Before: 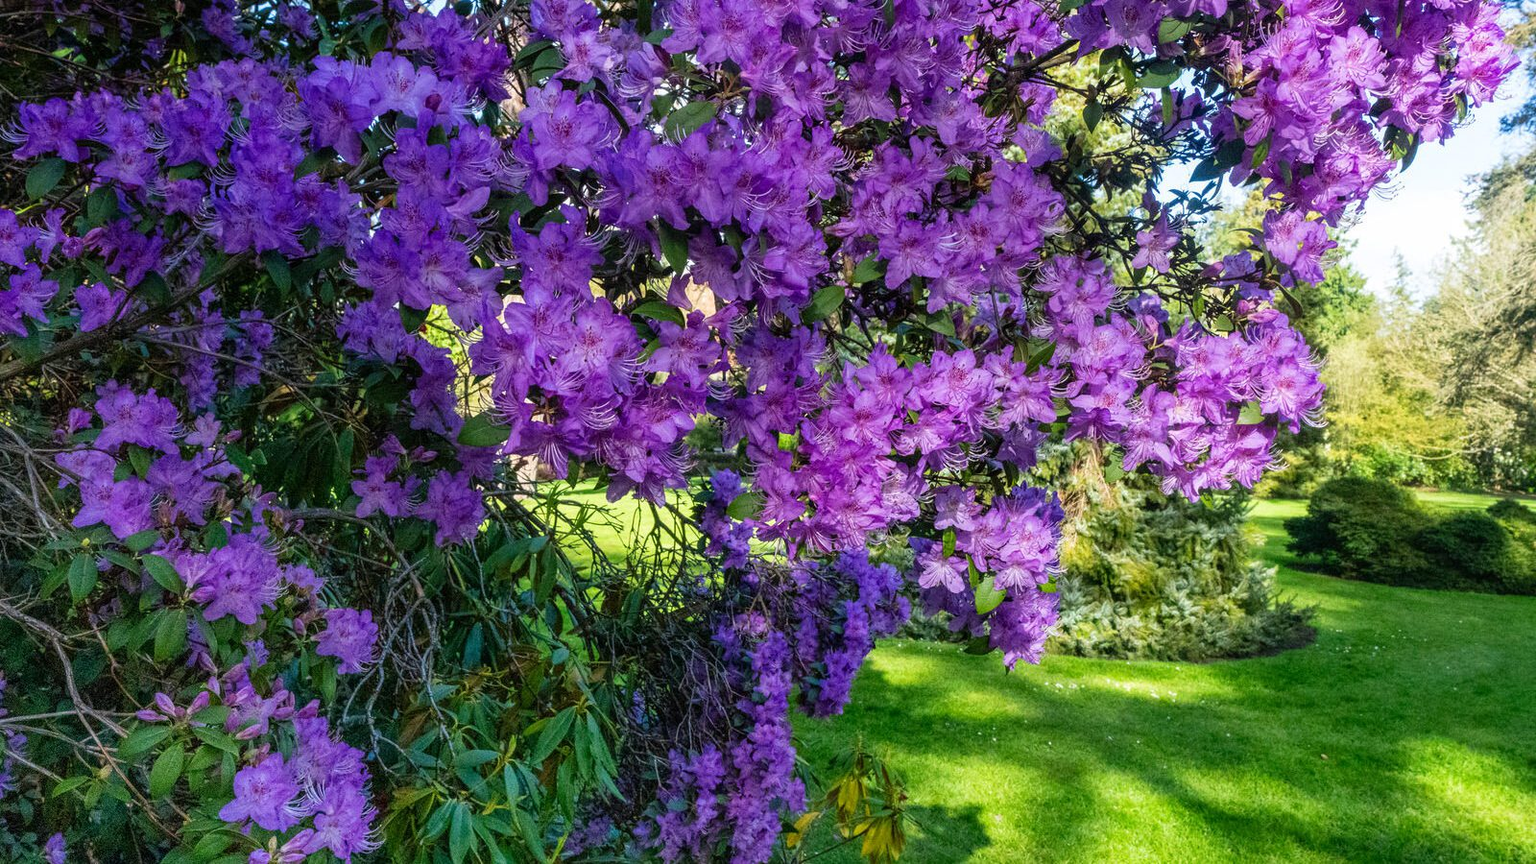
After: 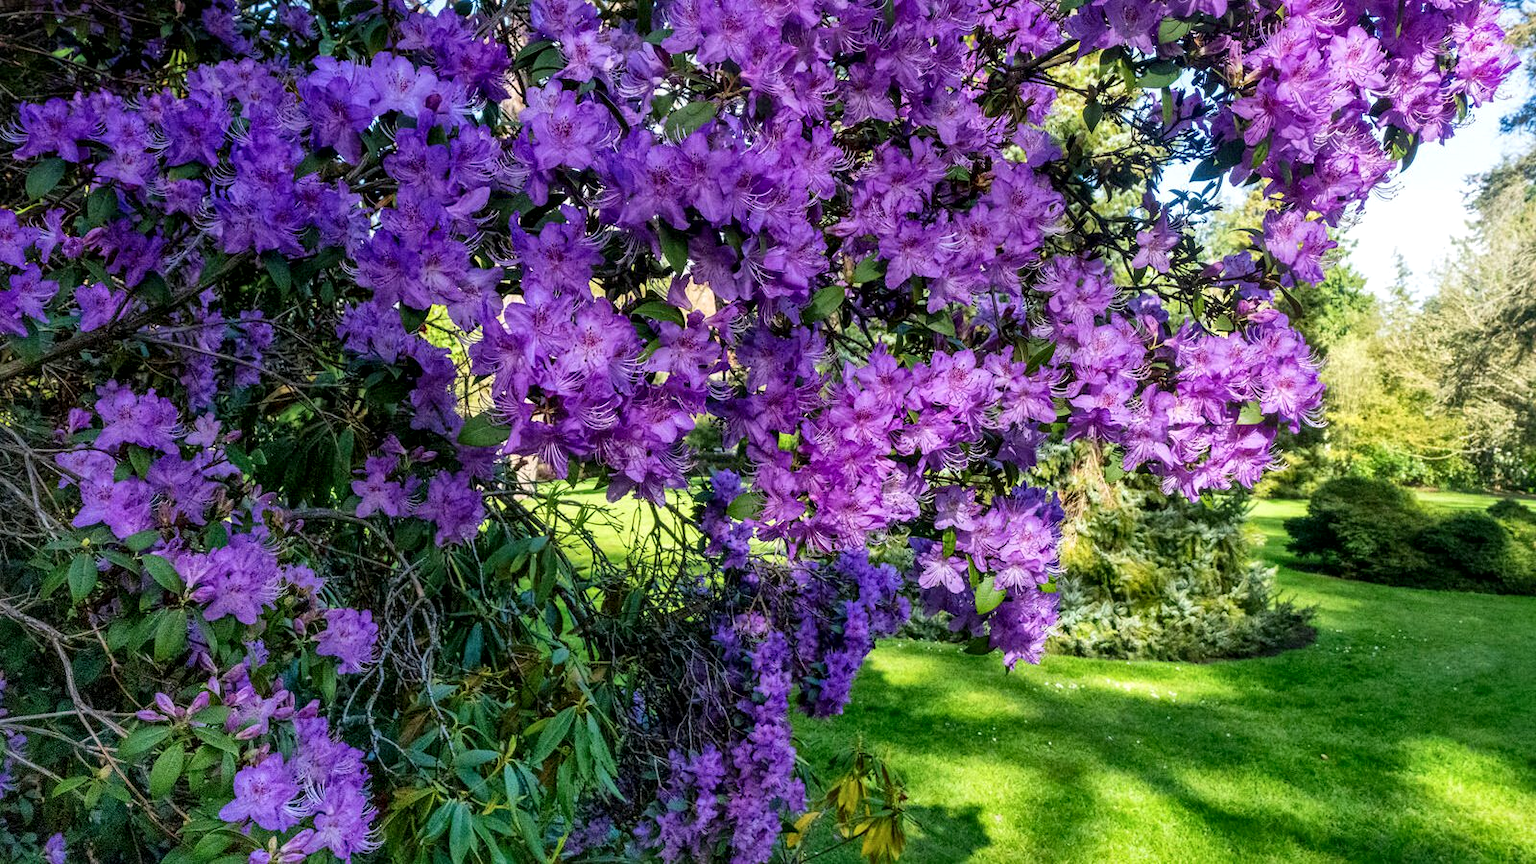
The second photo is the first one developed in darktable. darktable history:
local contrast: mode bilateral grid, contrast 19, coarseness 51, detail 150%, midtone range 0.2
